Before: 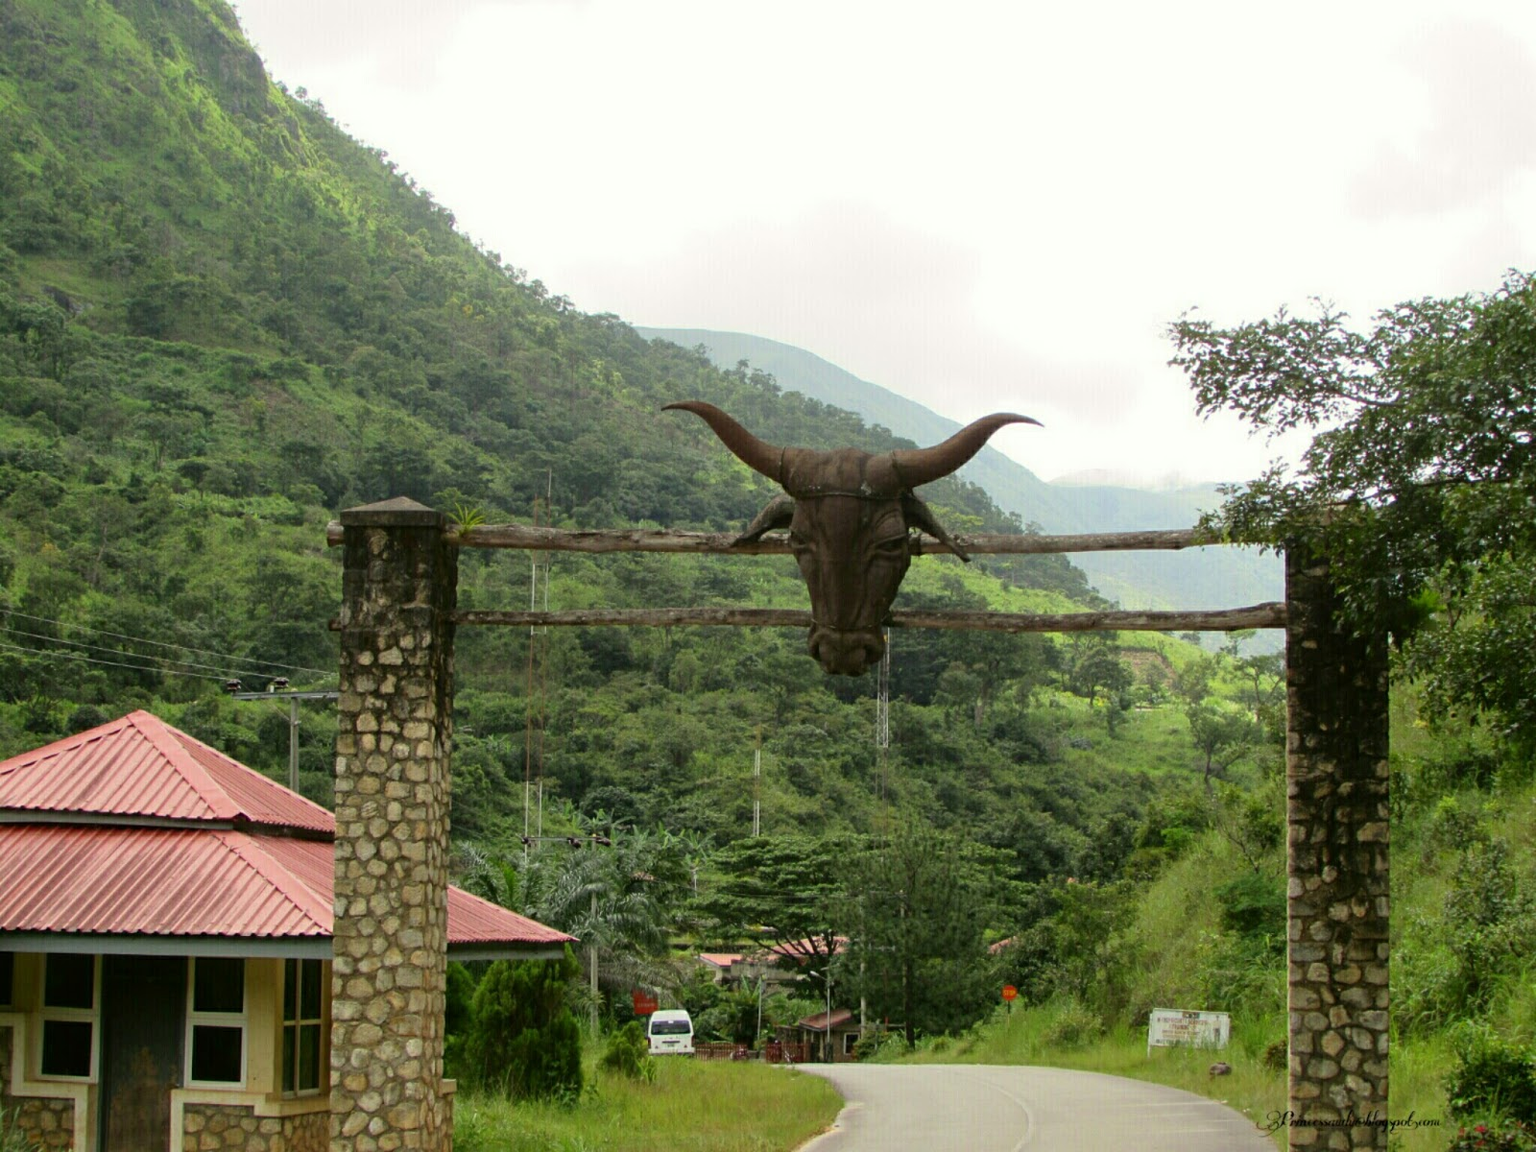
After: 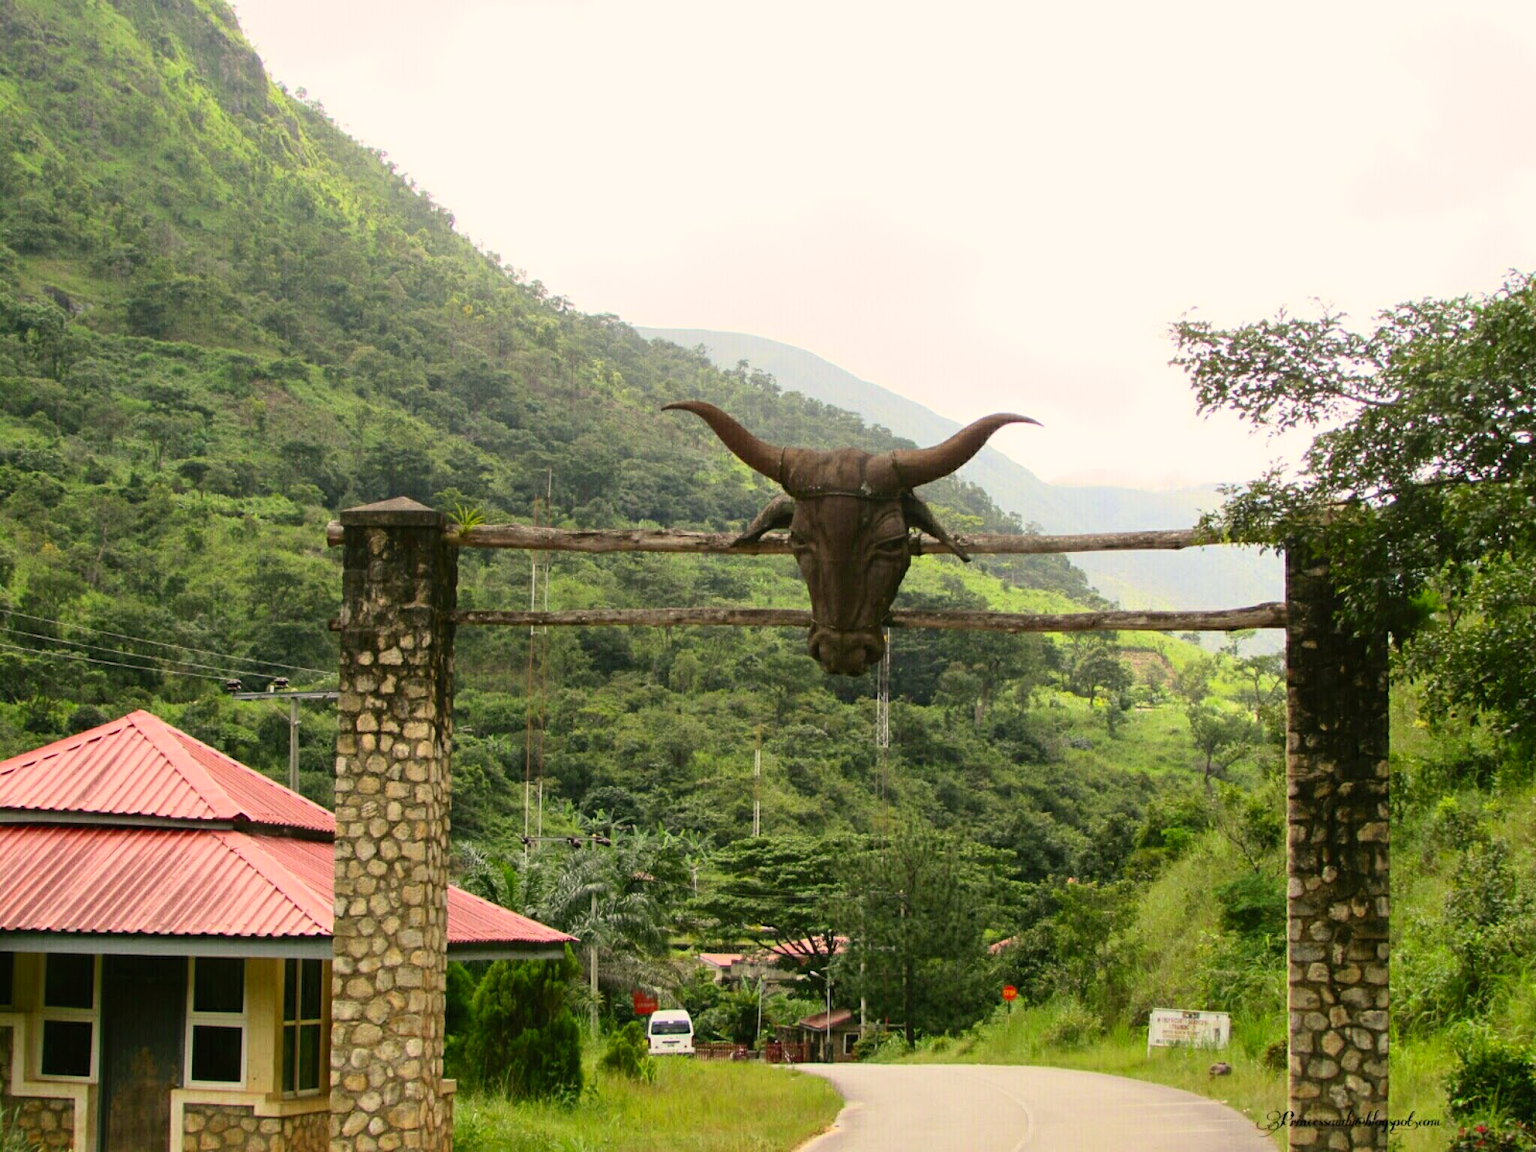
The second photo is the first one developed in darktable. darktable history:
color correction: highlights a* 7.34, highlights b* 4.37
contrast brightness saturation: contrast 0.2, brightness 0.16, saturation 0.22
exposure: exposure -0.048 EV, compensate highlight preservation false
